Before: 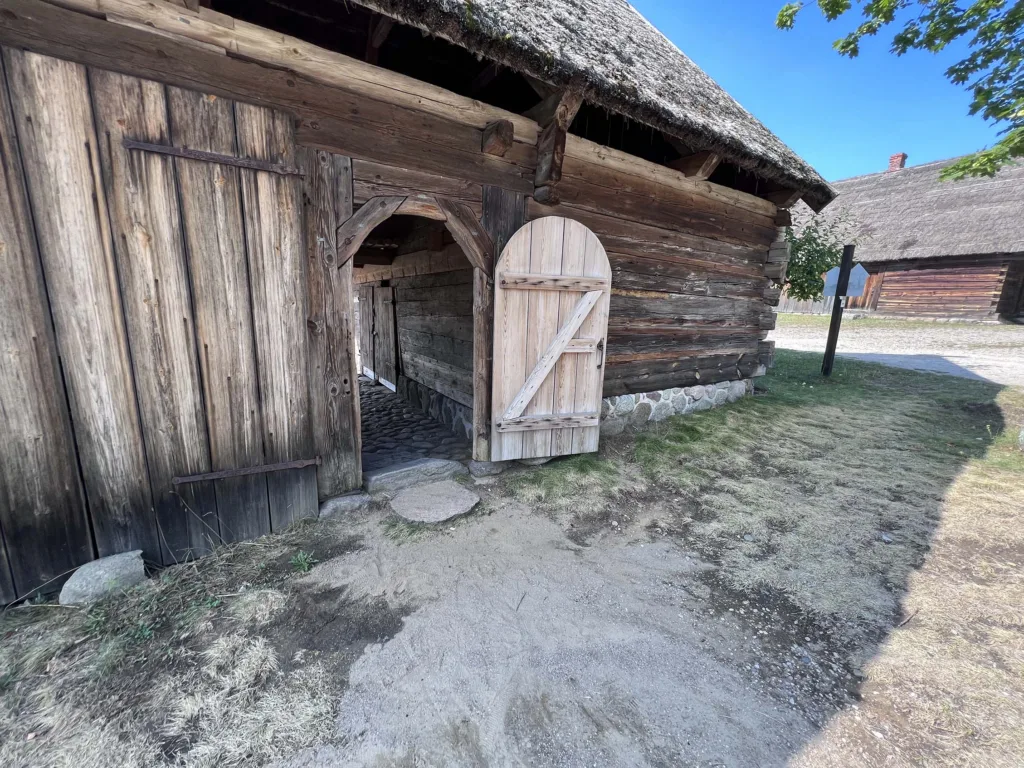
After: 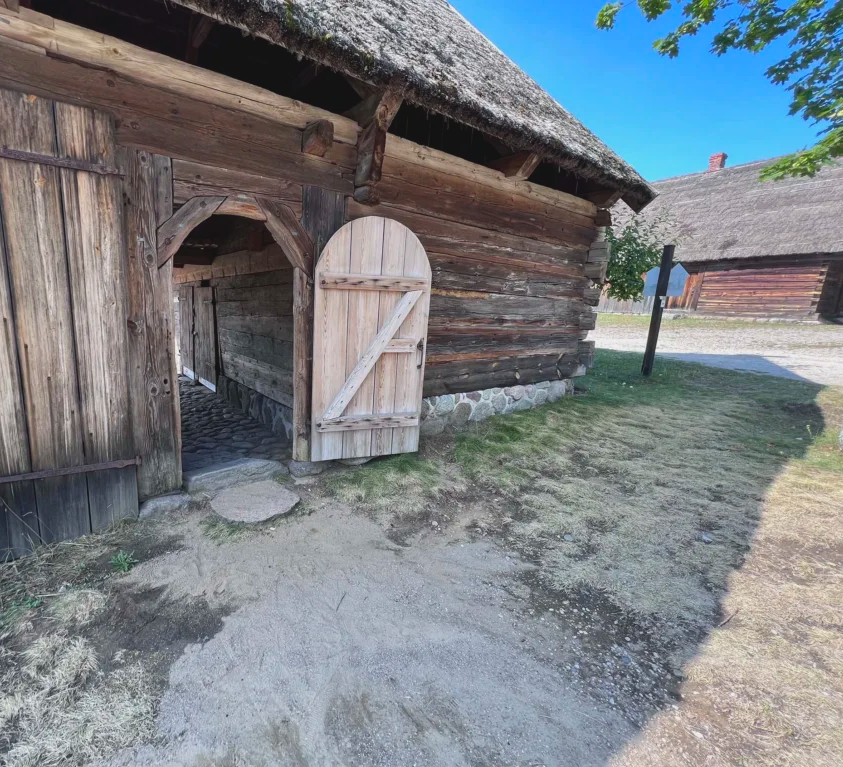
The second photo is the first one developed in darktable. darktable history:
contrast brightness saturation: contrast -0.11
crop: left 17.582%, bottom 0.031%
